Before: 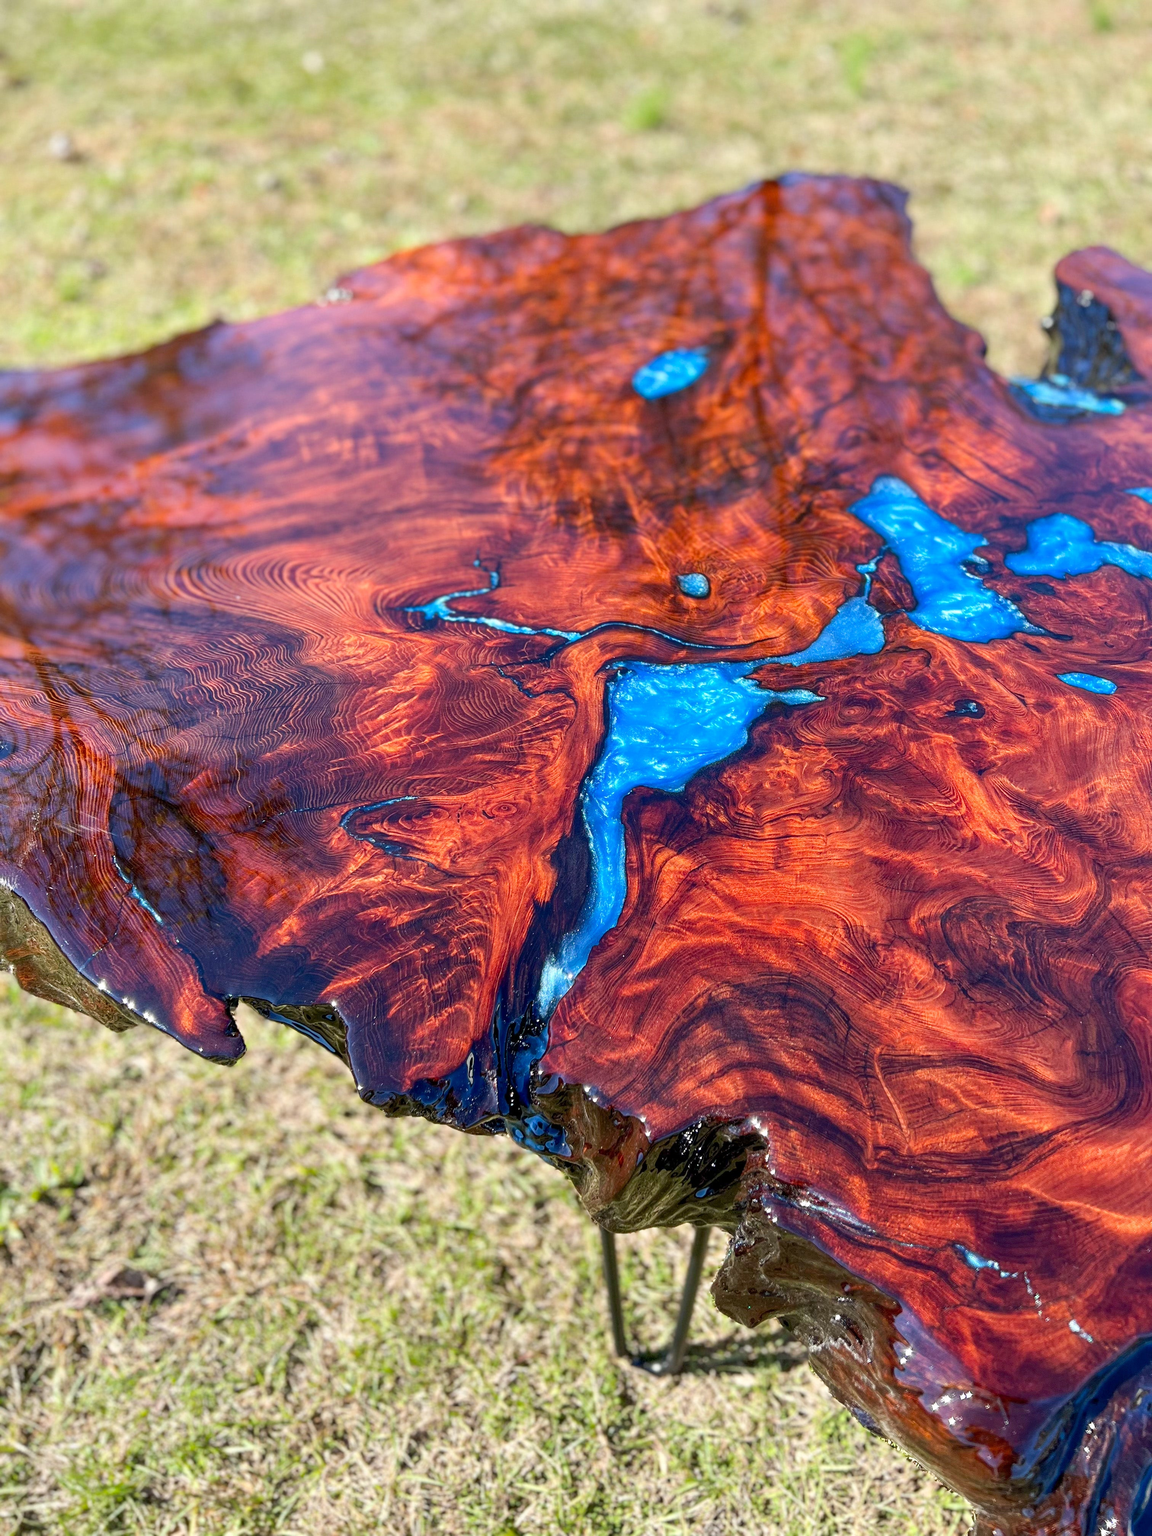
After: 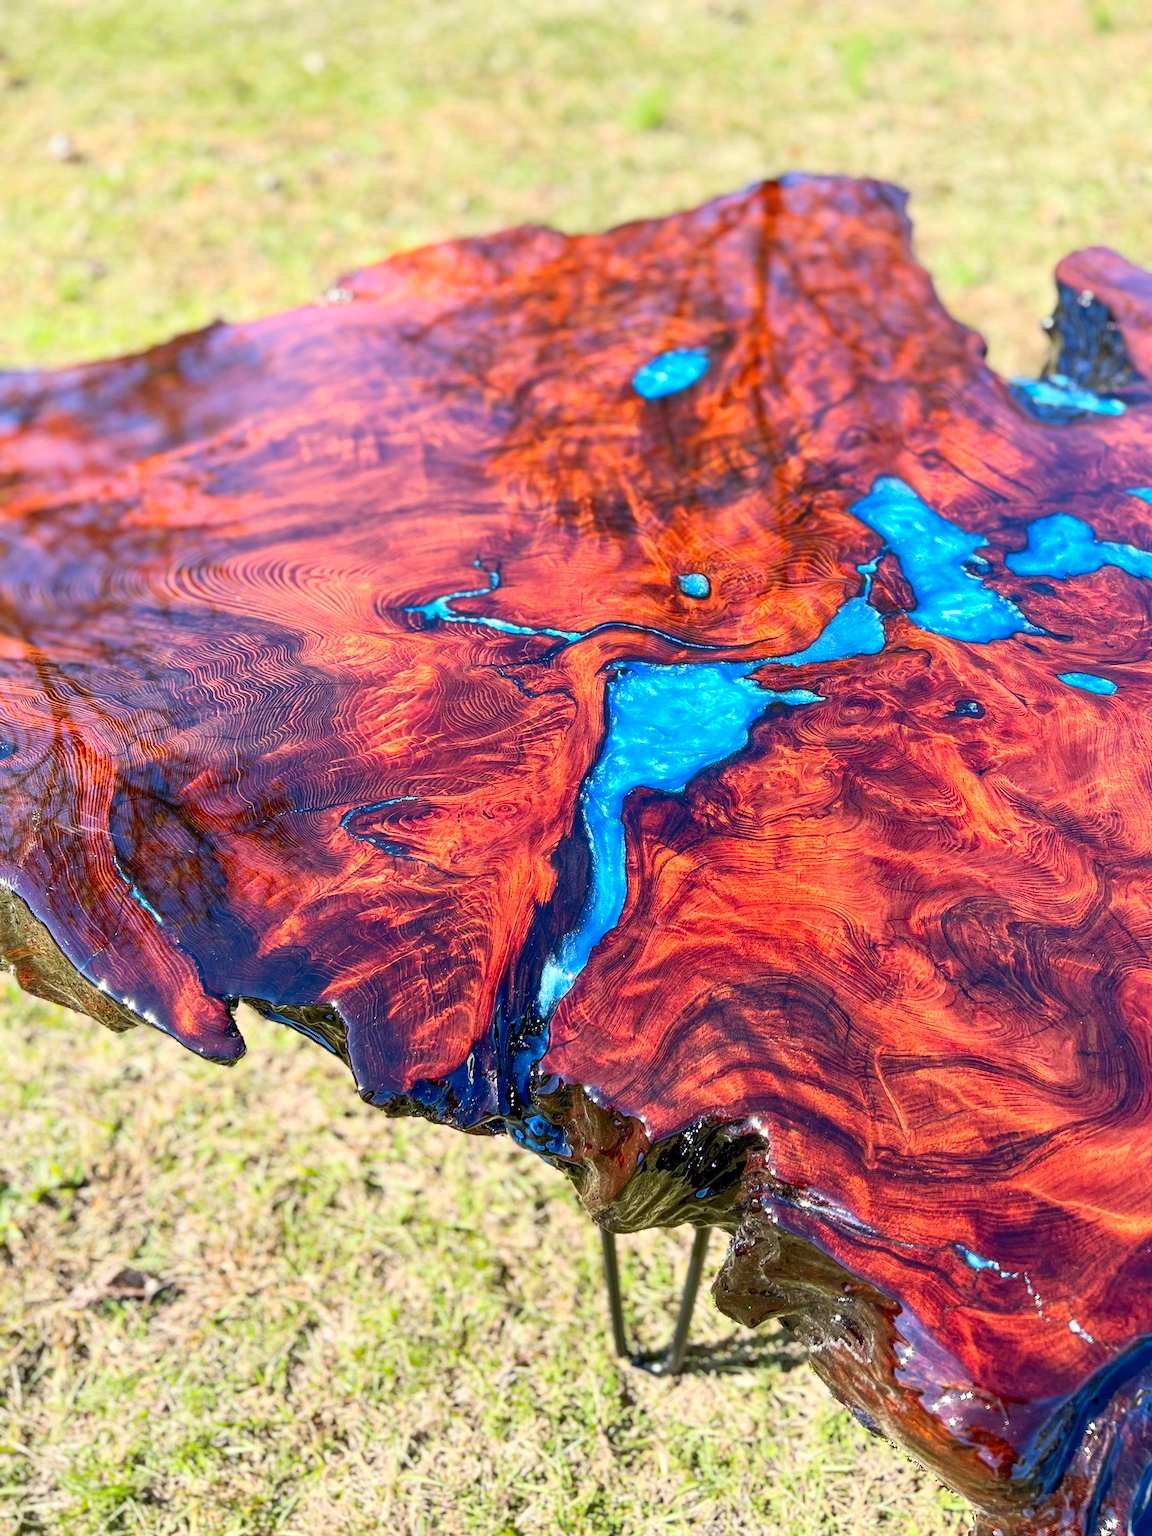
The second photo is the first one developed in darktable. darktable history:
contrast brightness saturation: contrast 0.205, brightness 0.158, saturation 0.222
